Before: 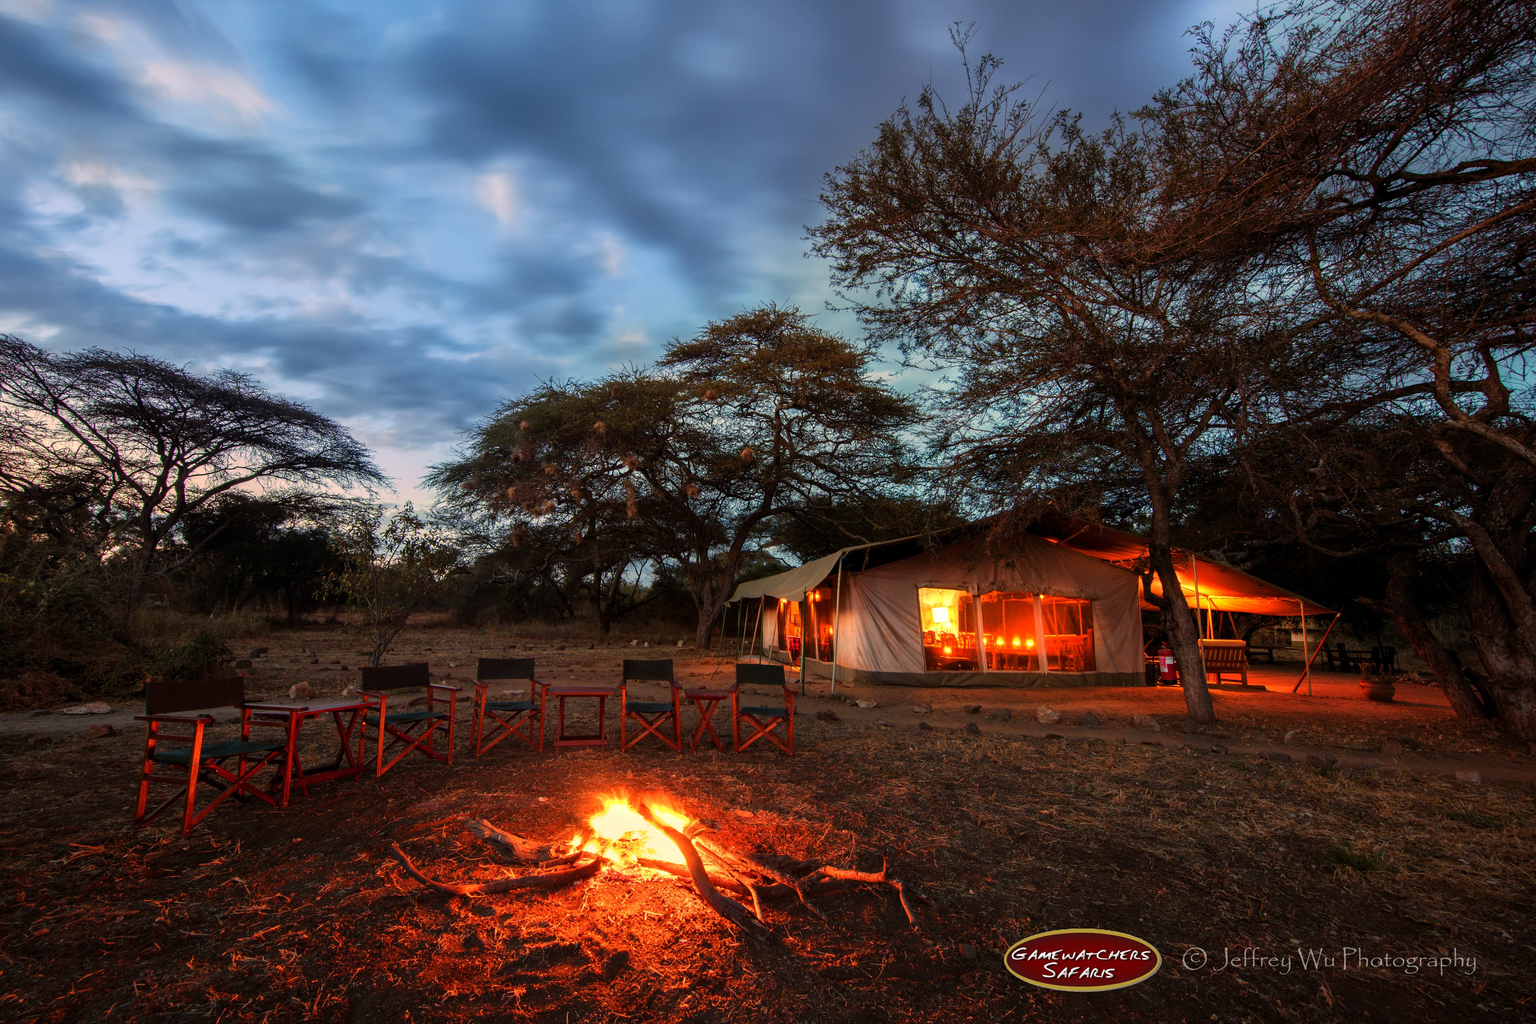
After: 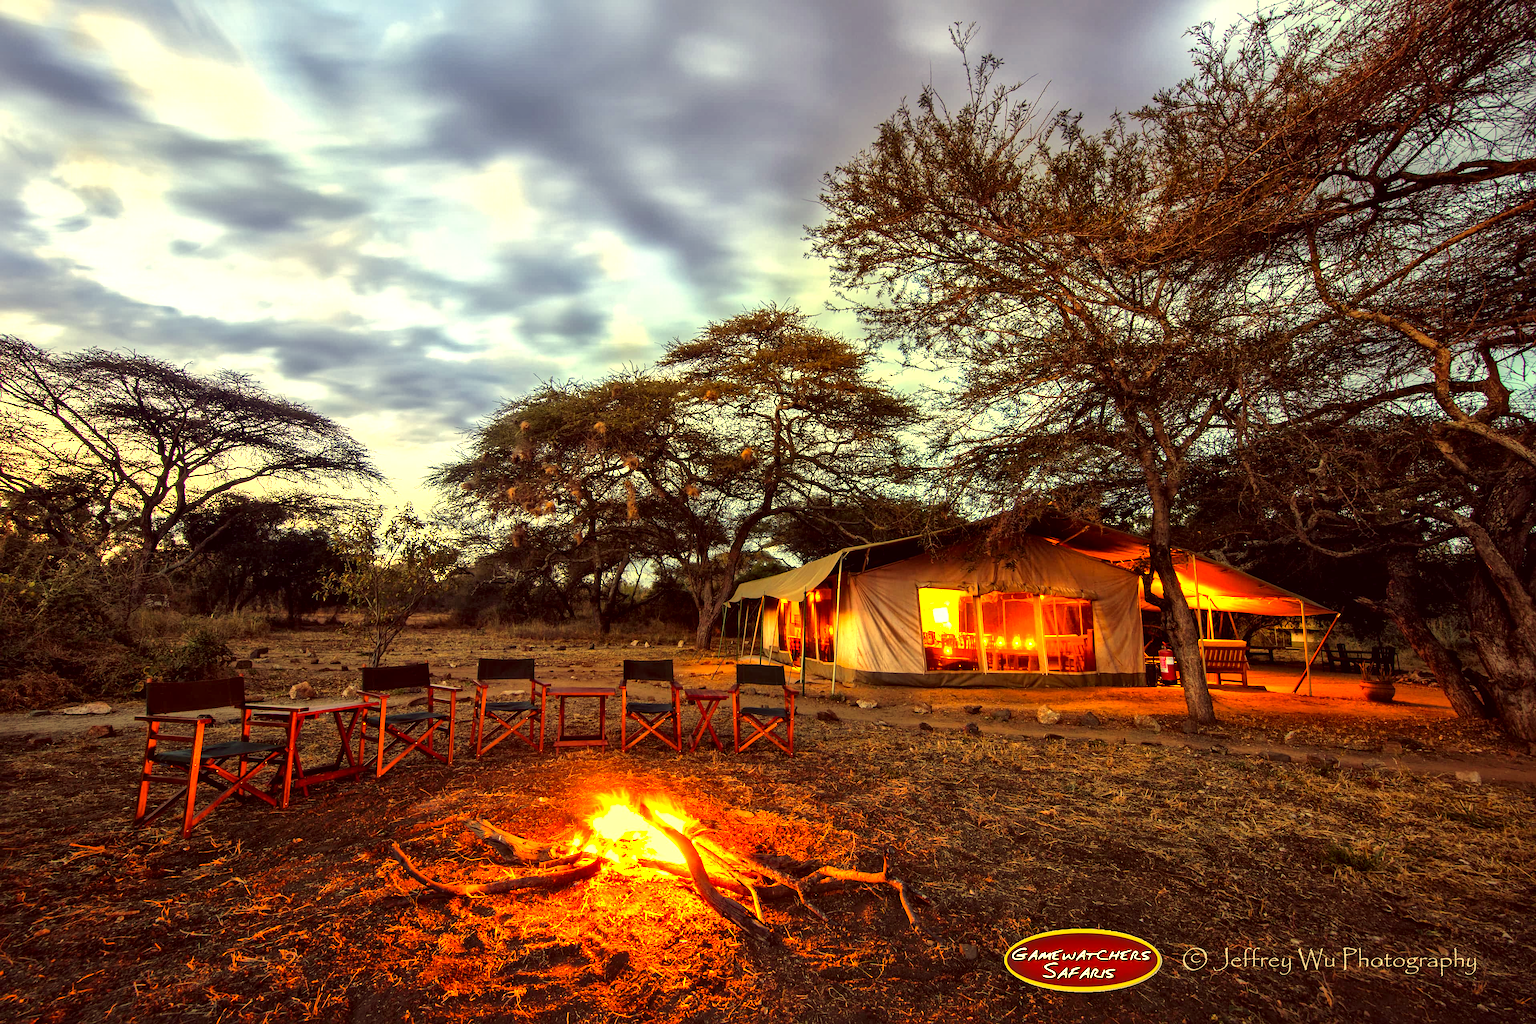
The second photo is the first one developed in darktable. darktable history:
exposure: black level correction 0, exposure 1.2 EV, compensate highlight preservation false
color correction: highlights a* -0.482, highlights b* 40, shadows a* 9.8, shadows b* -0.161
white balance: red 1.009, blue 0.985
local contrast: mode bilateral grid, contrast 20, coarseness 50, detail 171%, midtone range 0.2
sharpen: amount 0.2
